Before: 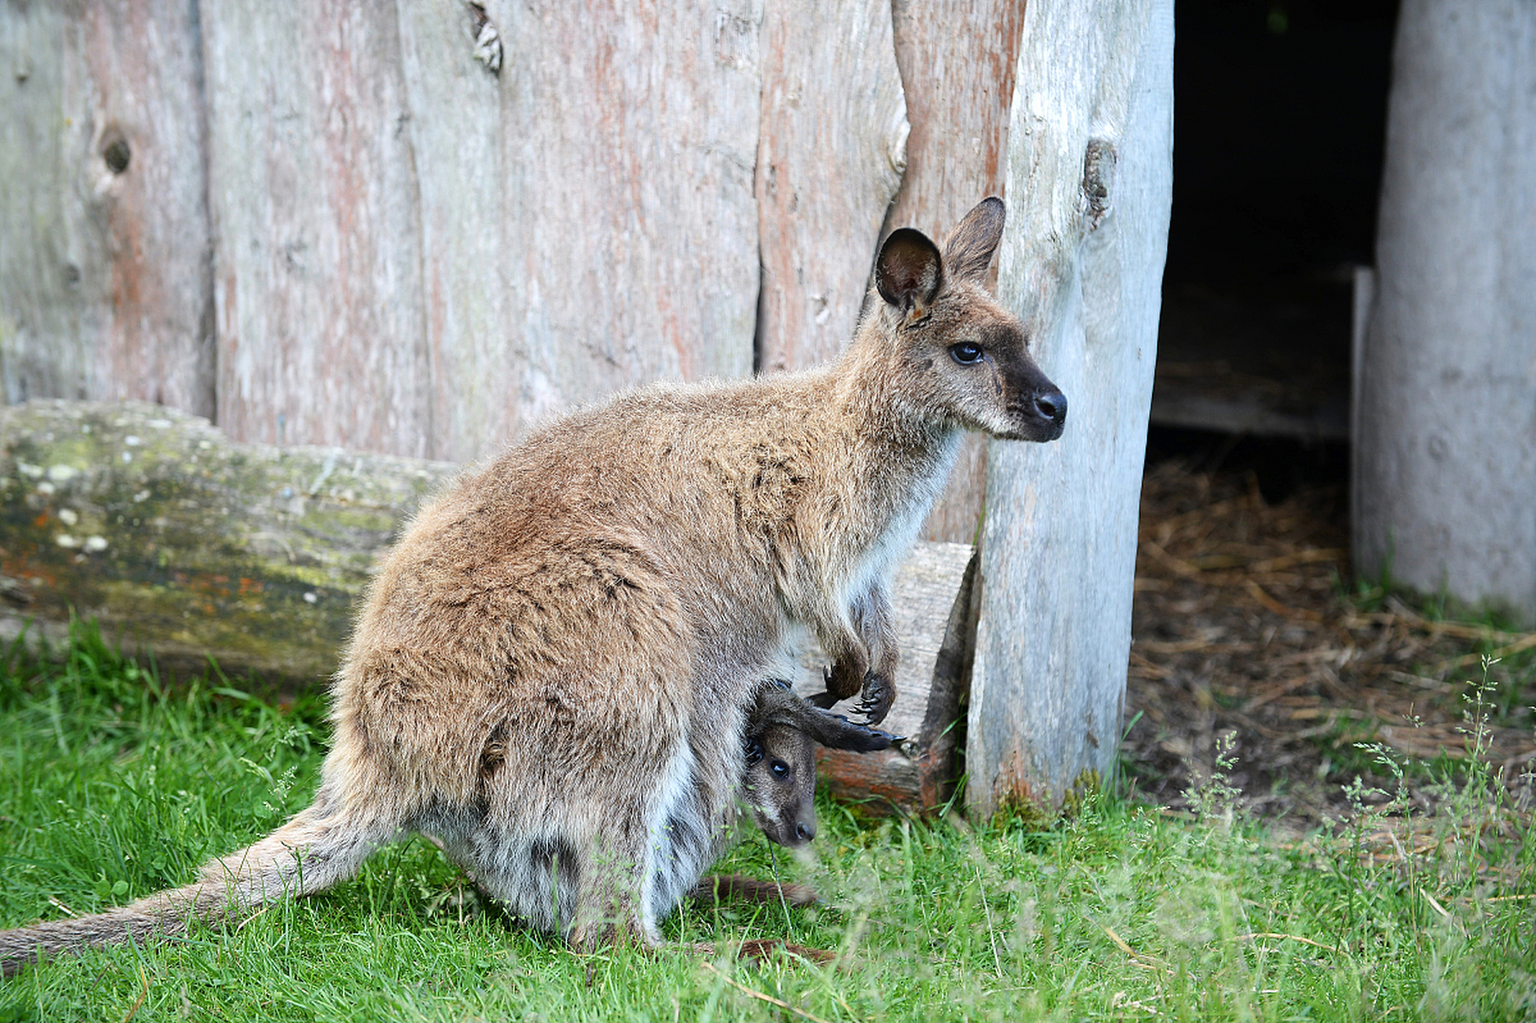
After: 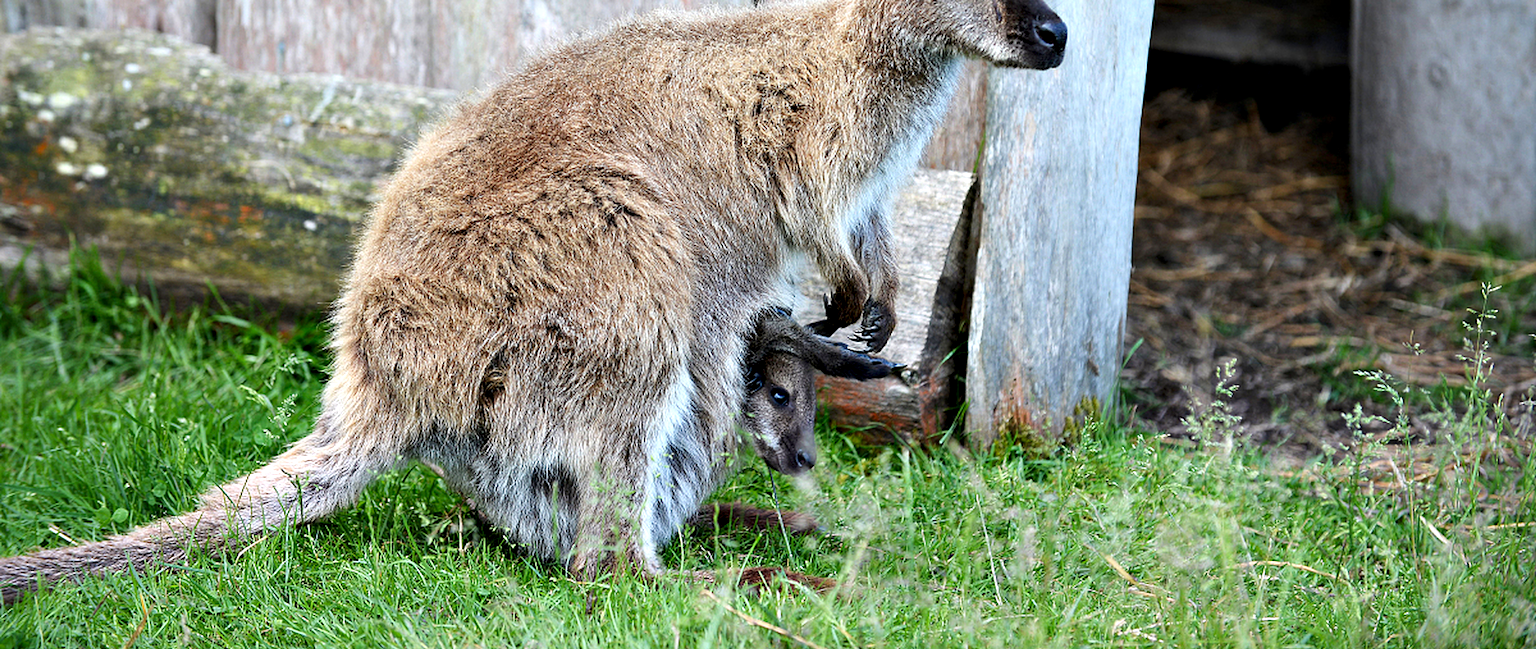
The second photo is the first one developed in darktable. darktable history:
crop and rotate: top 36.435%
contrast equalizer: octaves 7, y [[0.528, 0.548, 0.563, 0.562, 0.546, 0.526], [0.55 ×6], [0 ×6], [0 ×6], [0 ×6]]
